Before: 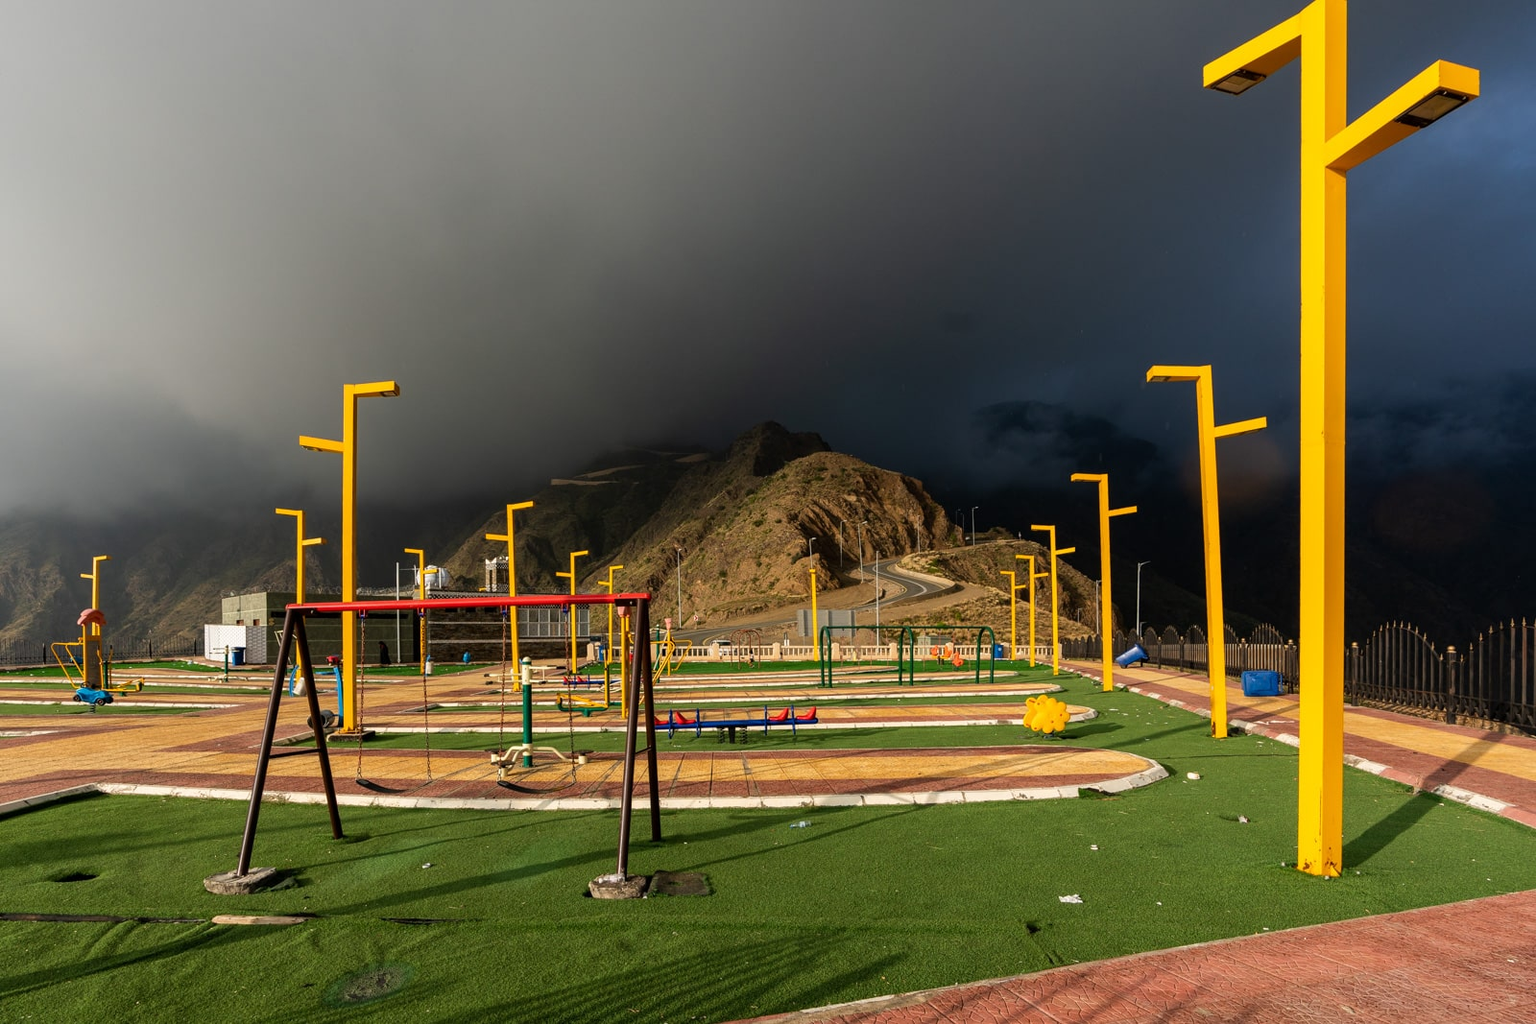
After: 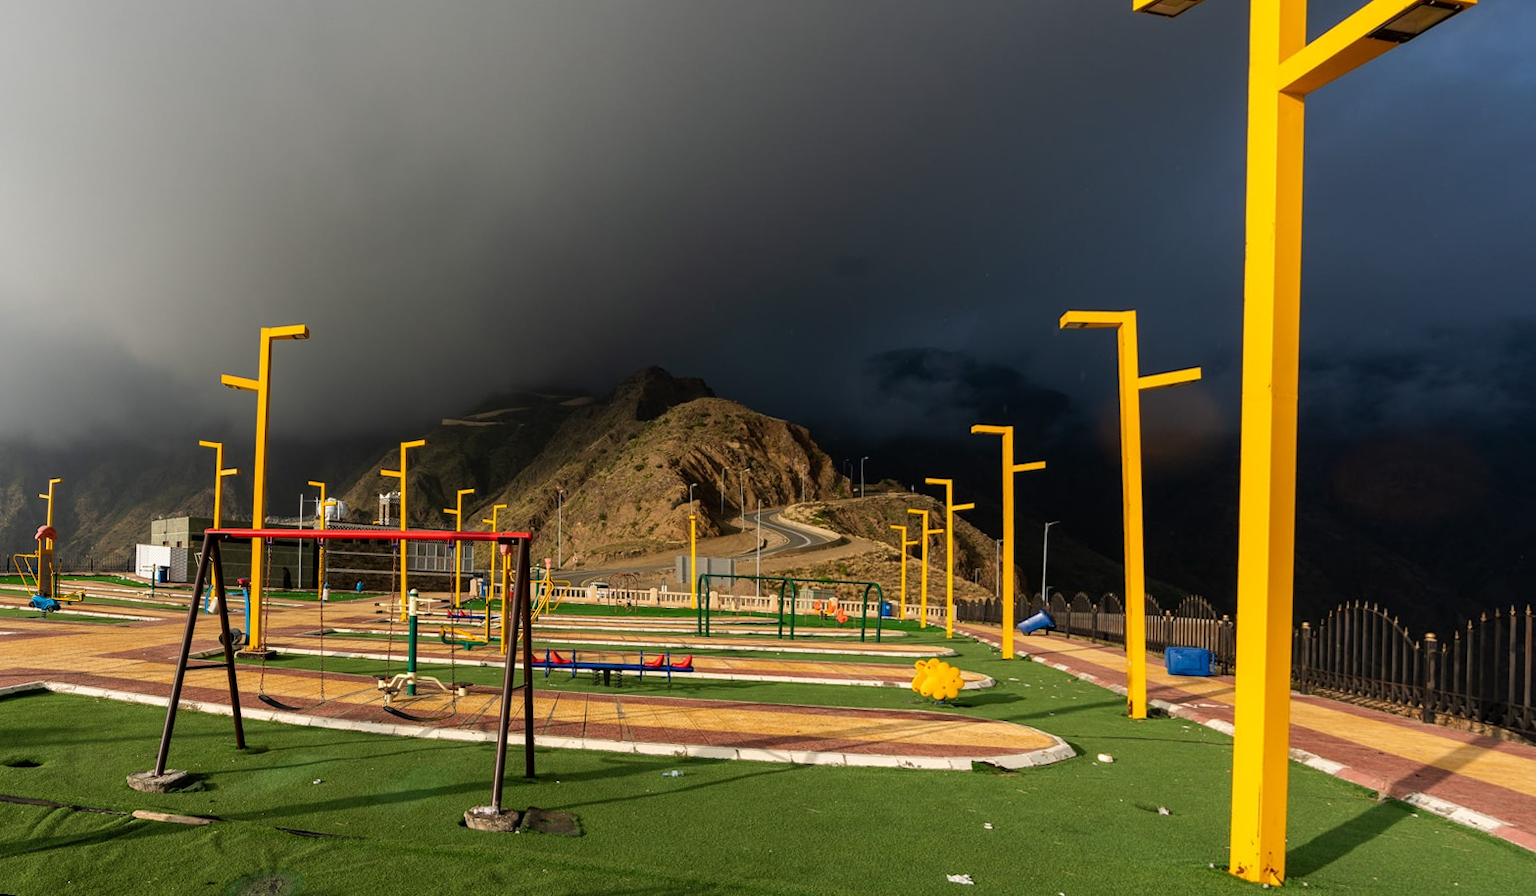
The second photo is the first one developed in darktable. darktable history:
white balance: emerald 1
rotate and perspective: rotation 1.69°, lens shift (vertical) -0.023, lens shift (horizontal) -0.291, crop left 0.025, crop right 0.988, crop top 0.092, crop bottom 0.842
